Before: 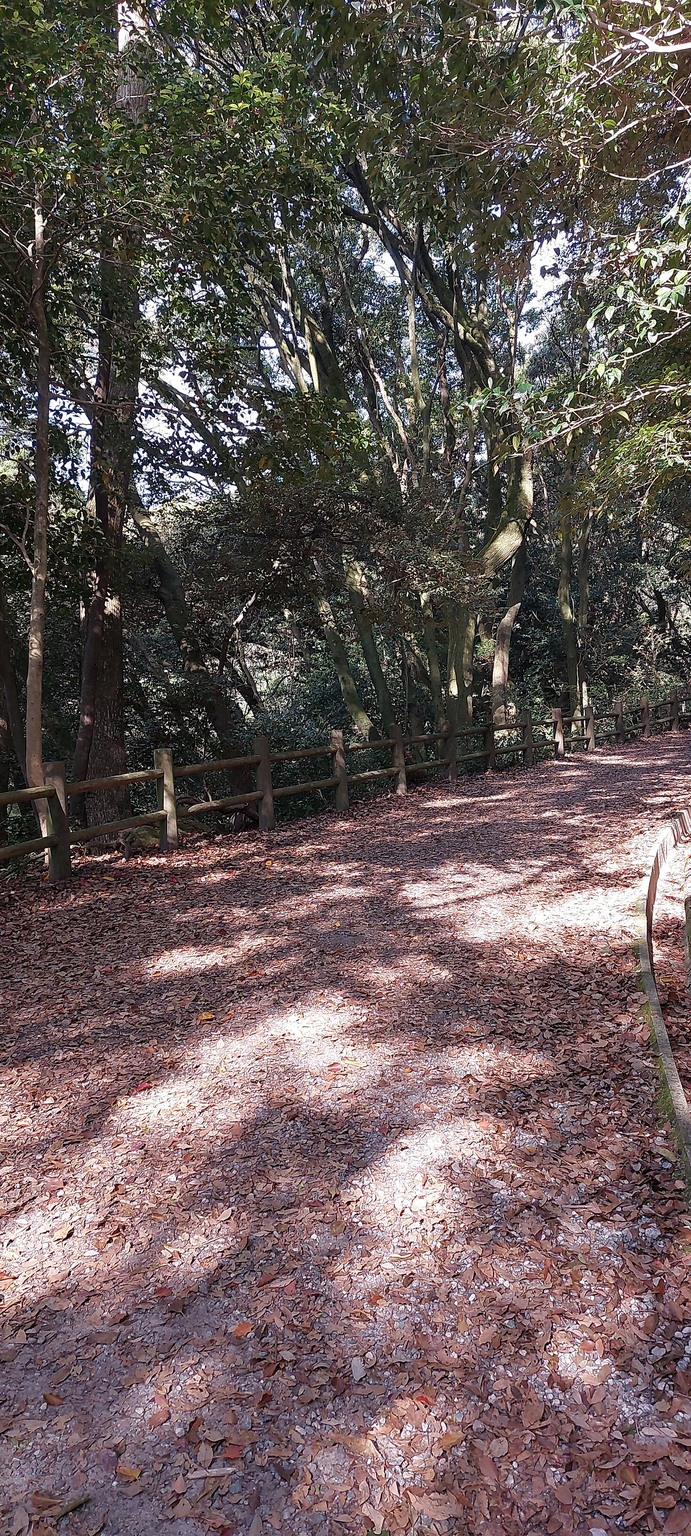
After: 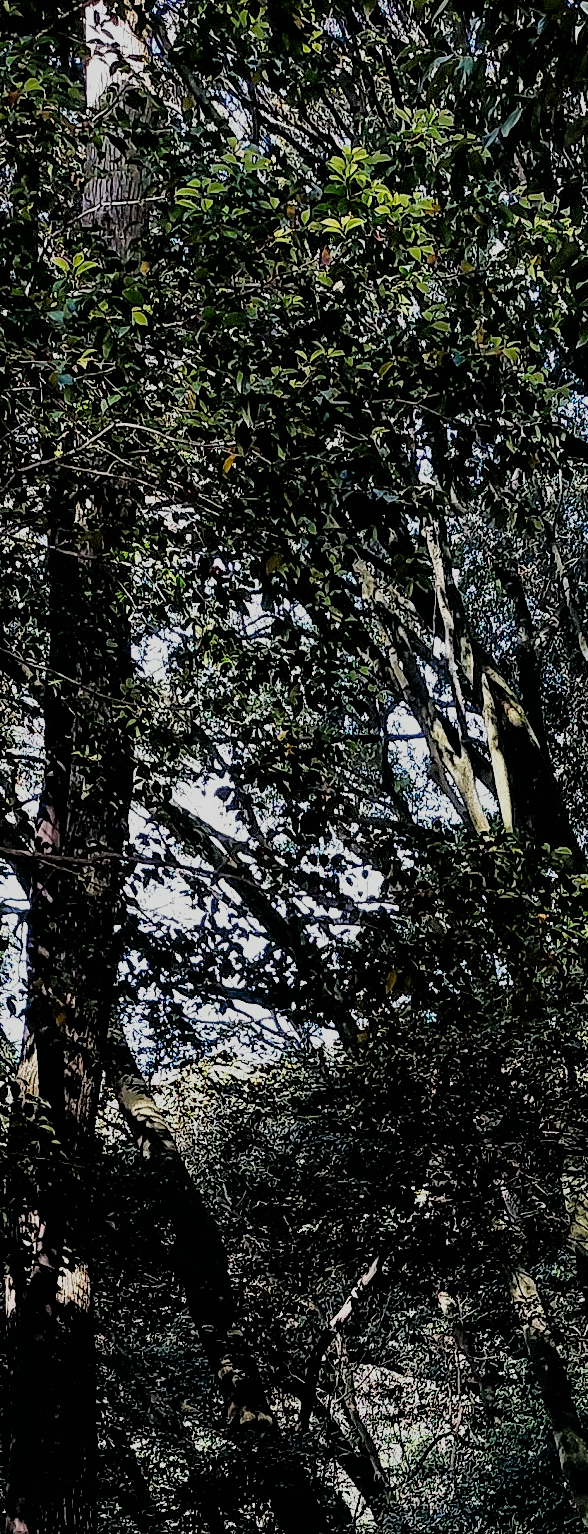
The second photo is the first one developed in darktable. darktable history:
filmic rgb: black relative exposure -2.75 EV, white relative exposure 4.56 EV, threshold 5.97 EV, hardness 1.71, contrast 1.266, iterations of high-quality reconstruction 0, enable highlight reconstruction true
crop and rotate: left 11.24%, top 0.063%, right 48.683%, bottom 52.937%
color balance rgb: shadows lift › hue 87.06°, global offset › luminance -0.348%, global offset › chroma 0.117%, global offset › hue 163.41°, perceptual saturation grading › global saturation 24.962%, global vibrance 15.369%
